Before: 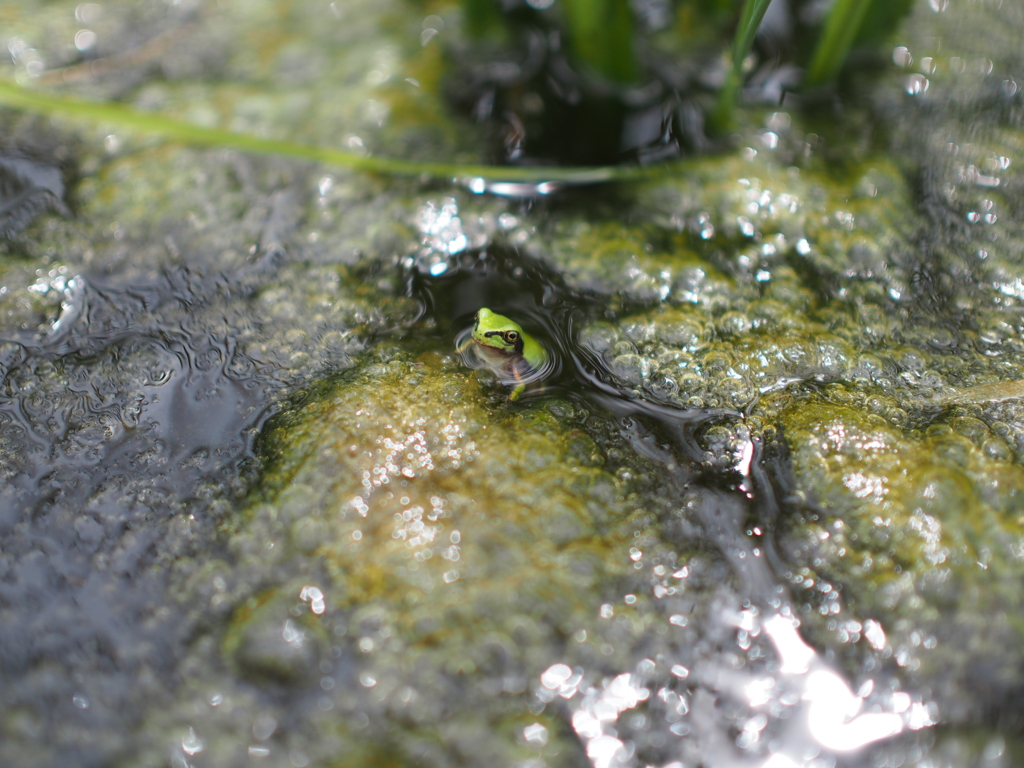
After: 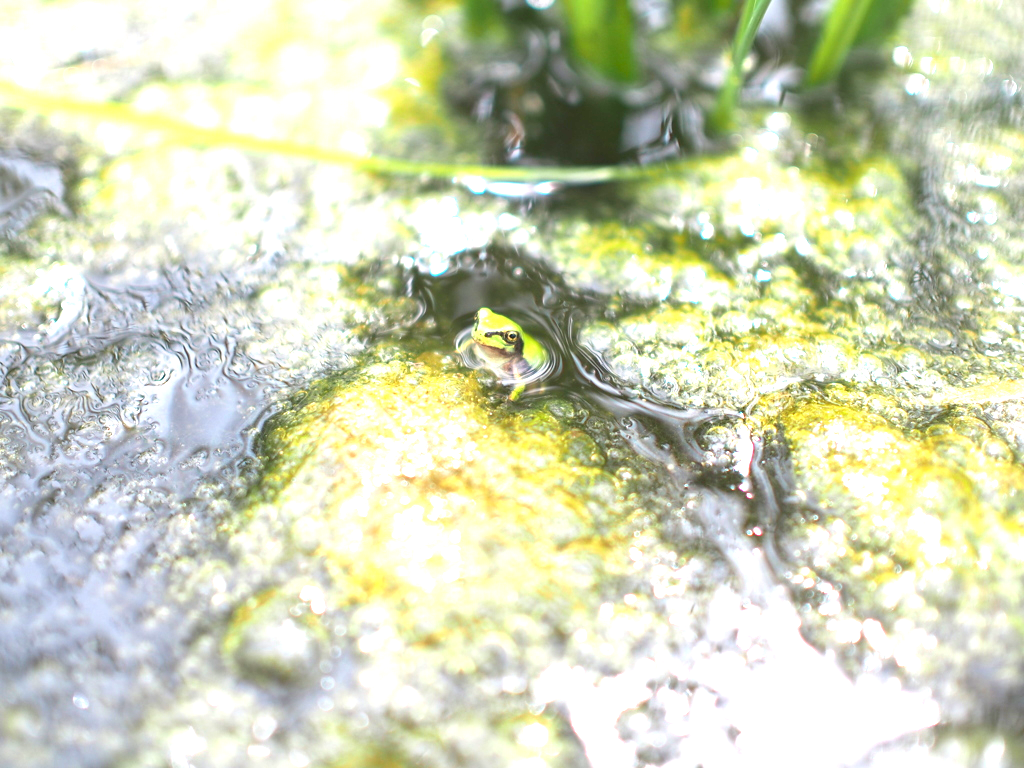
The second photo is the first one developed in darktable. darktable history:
exposure: exposure 1.997 EV, compensate highlight preservation false
levels: levels [0, 0.478, 1]
